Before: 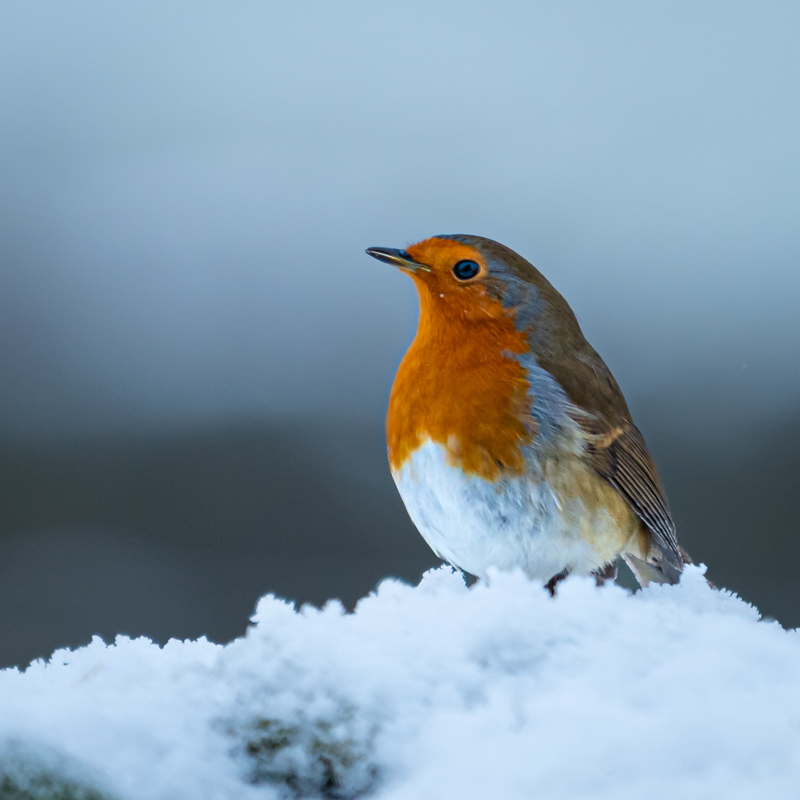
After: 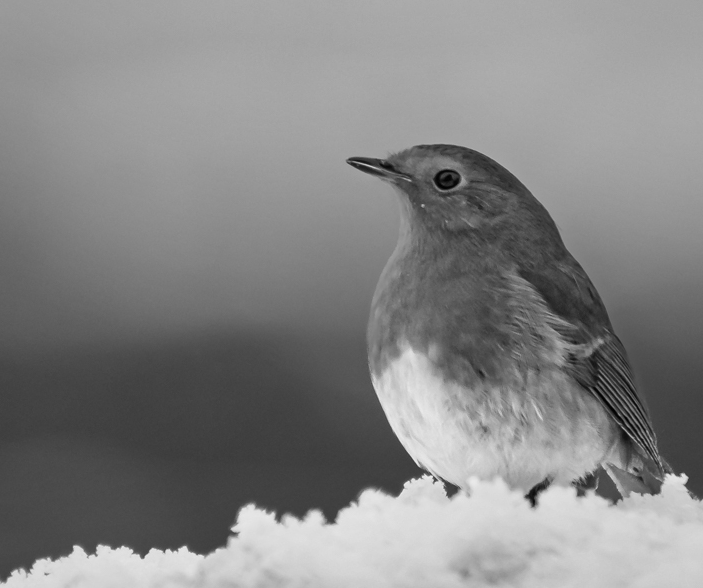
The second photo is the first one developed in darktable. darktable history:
crop and rotate: left 2.425%, top 11.305%, right 9.6%, bottom 15.08%
shadows and highlights: shadows 60, highlights -60.23, soften with gaussian
monochrome: on, module defaults
